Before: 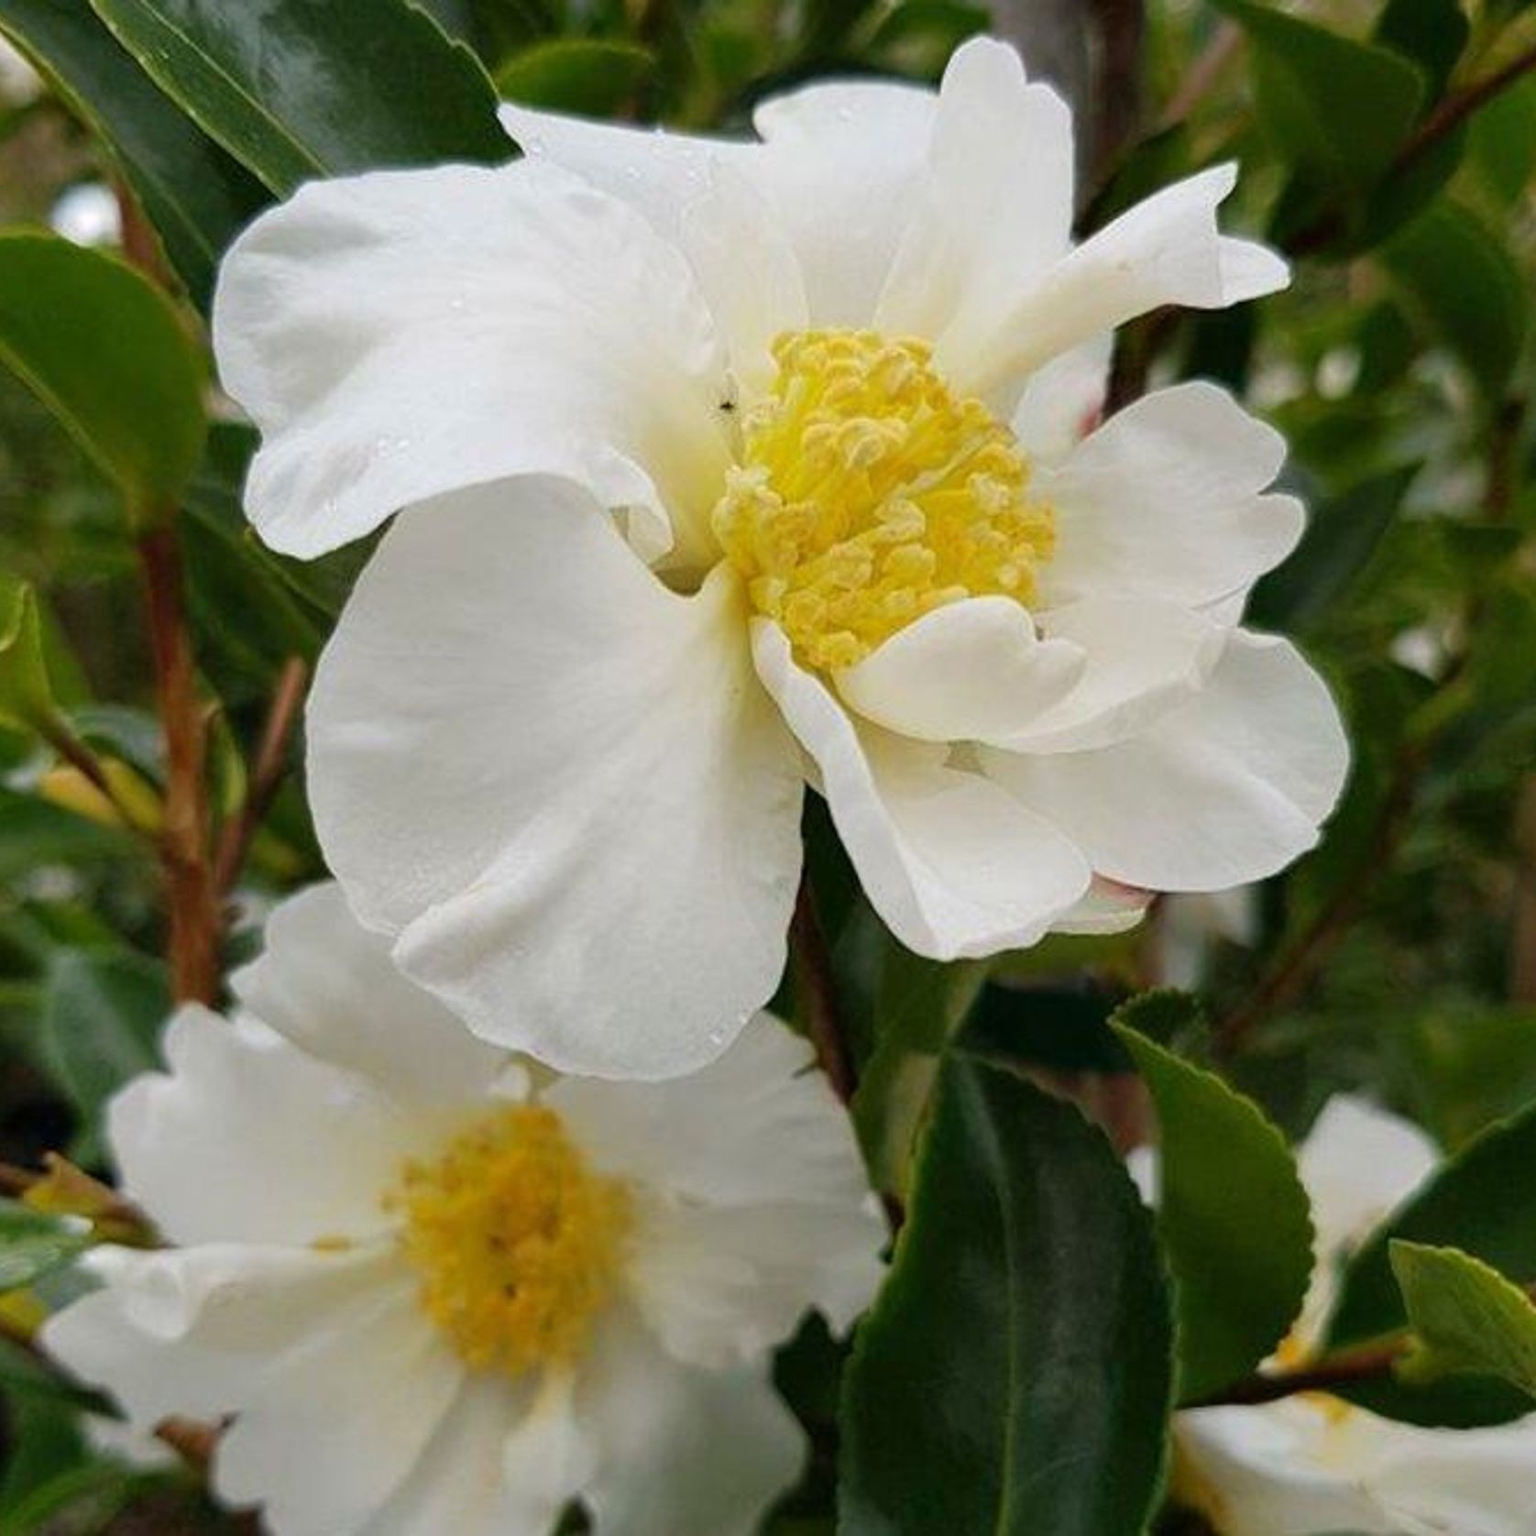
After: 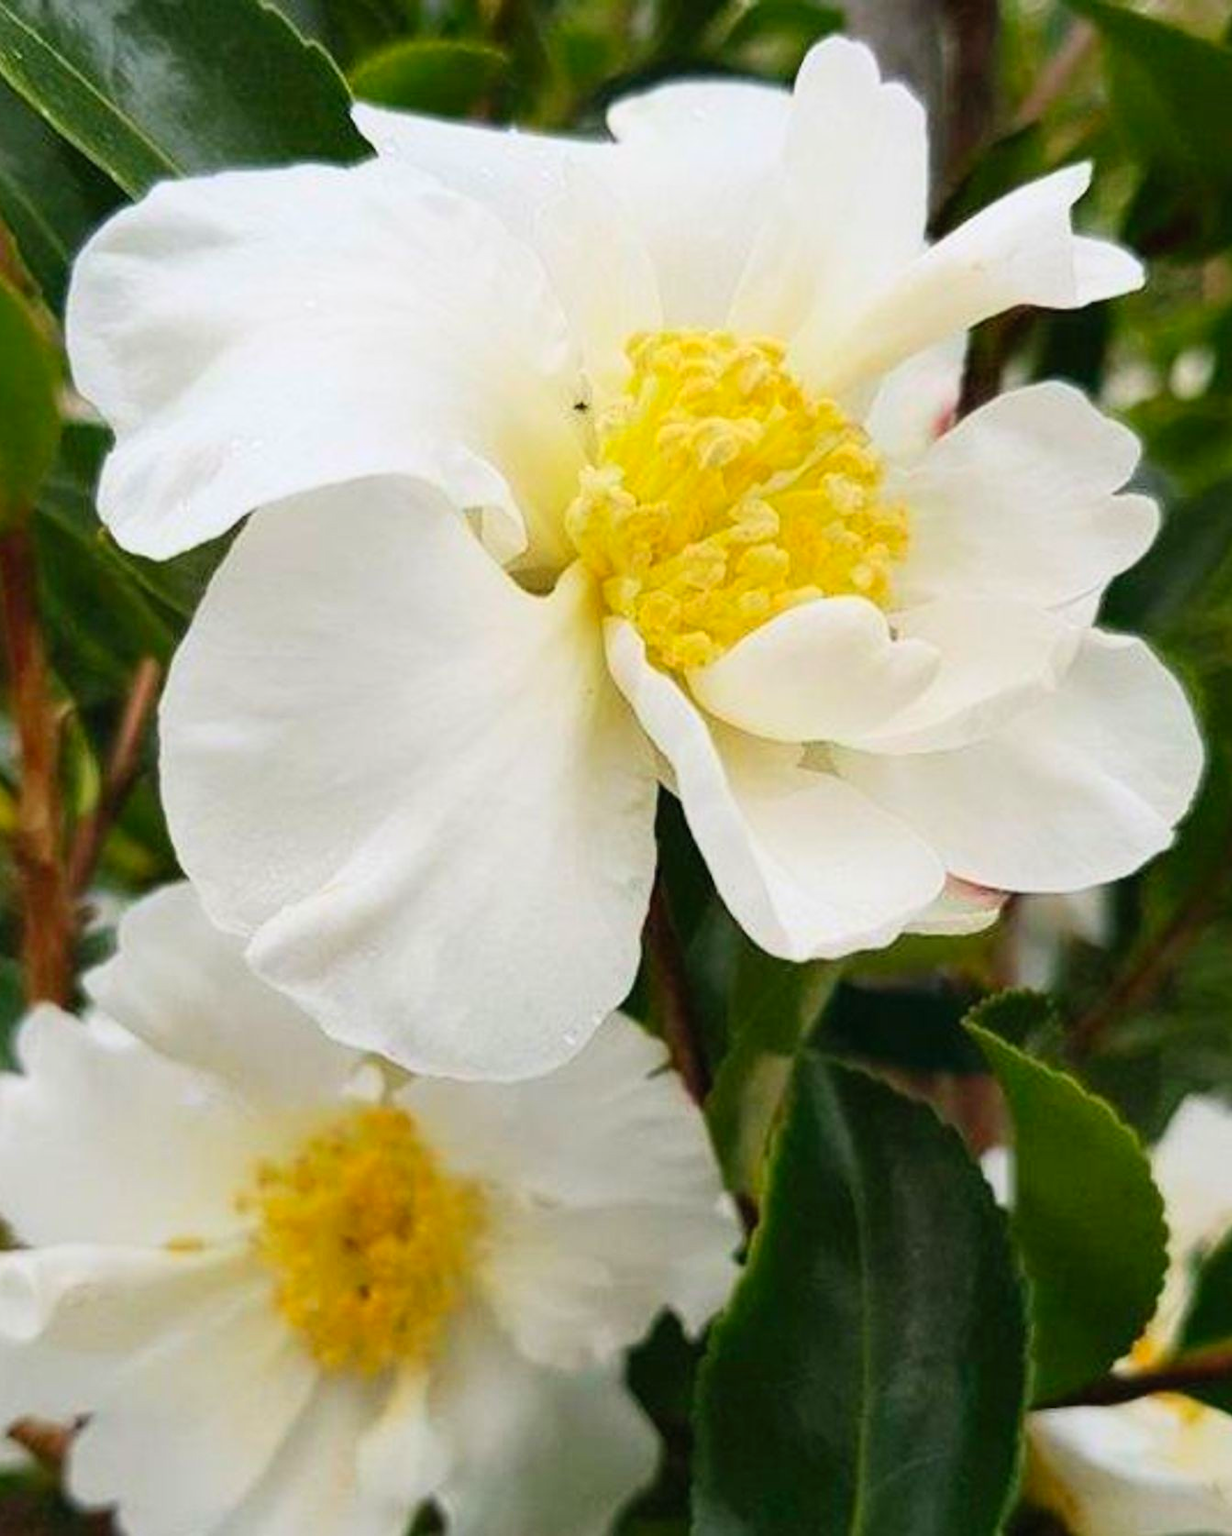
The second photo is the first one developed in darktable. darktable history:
crop and rotate: left 9.601%, right 10.184%
contrast brightness saturation: contrast 0.204, brightness 0.158, saturation 0.226
